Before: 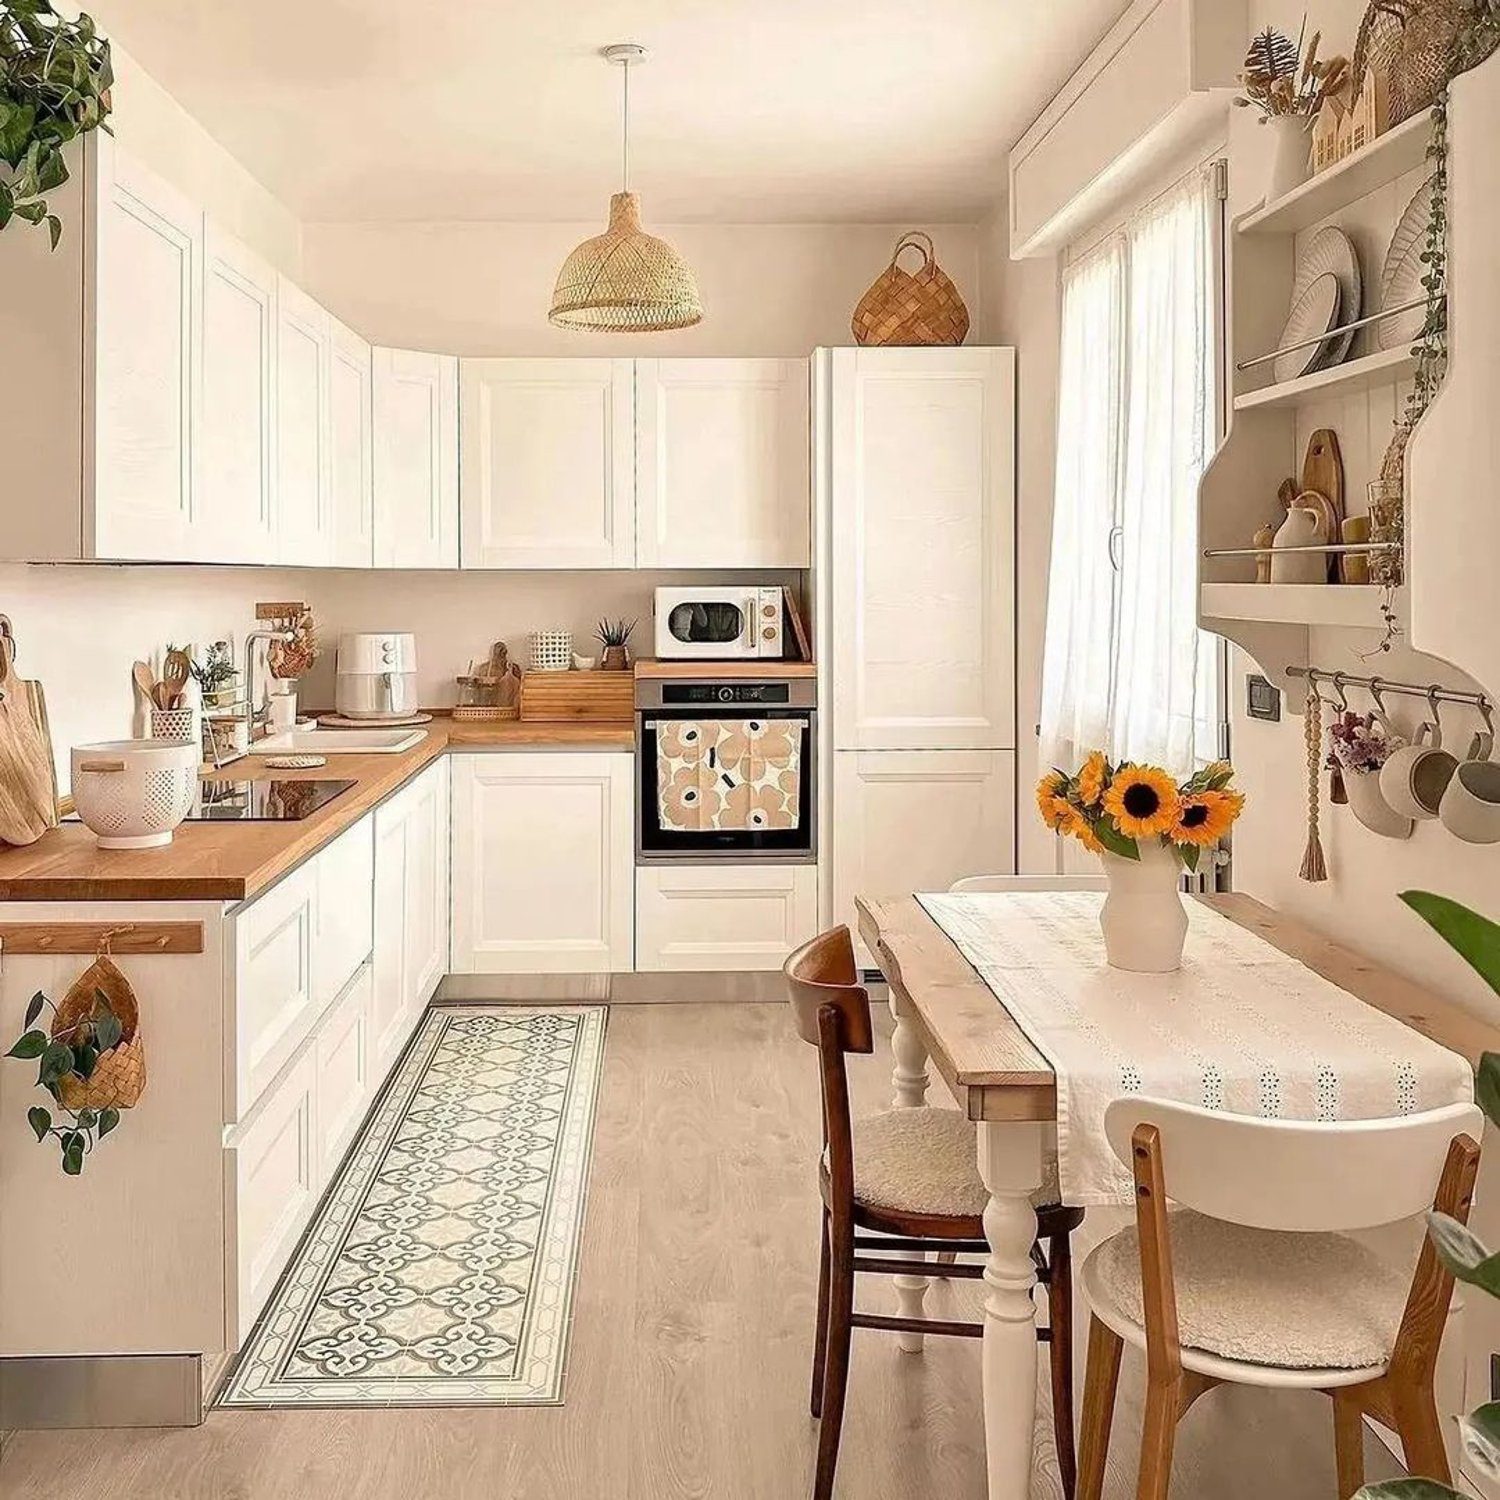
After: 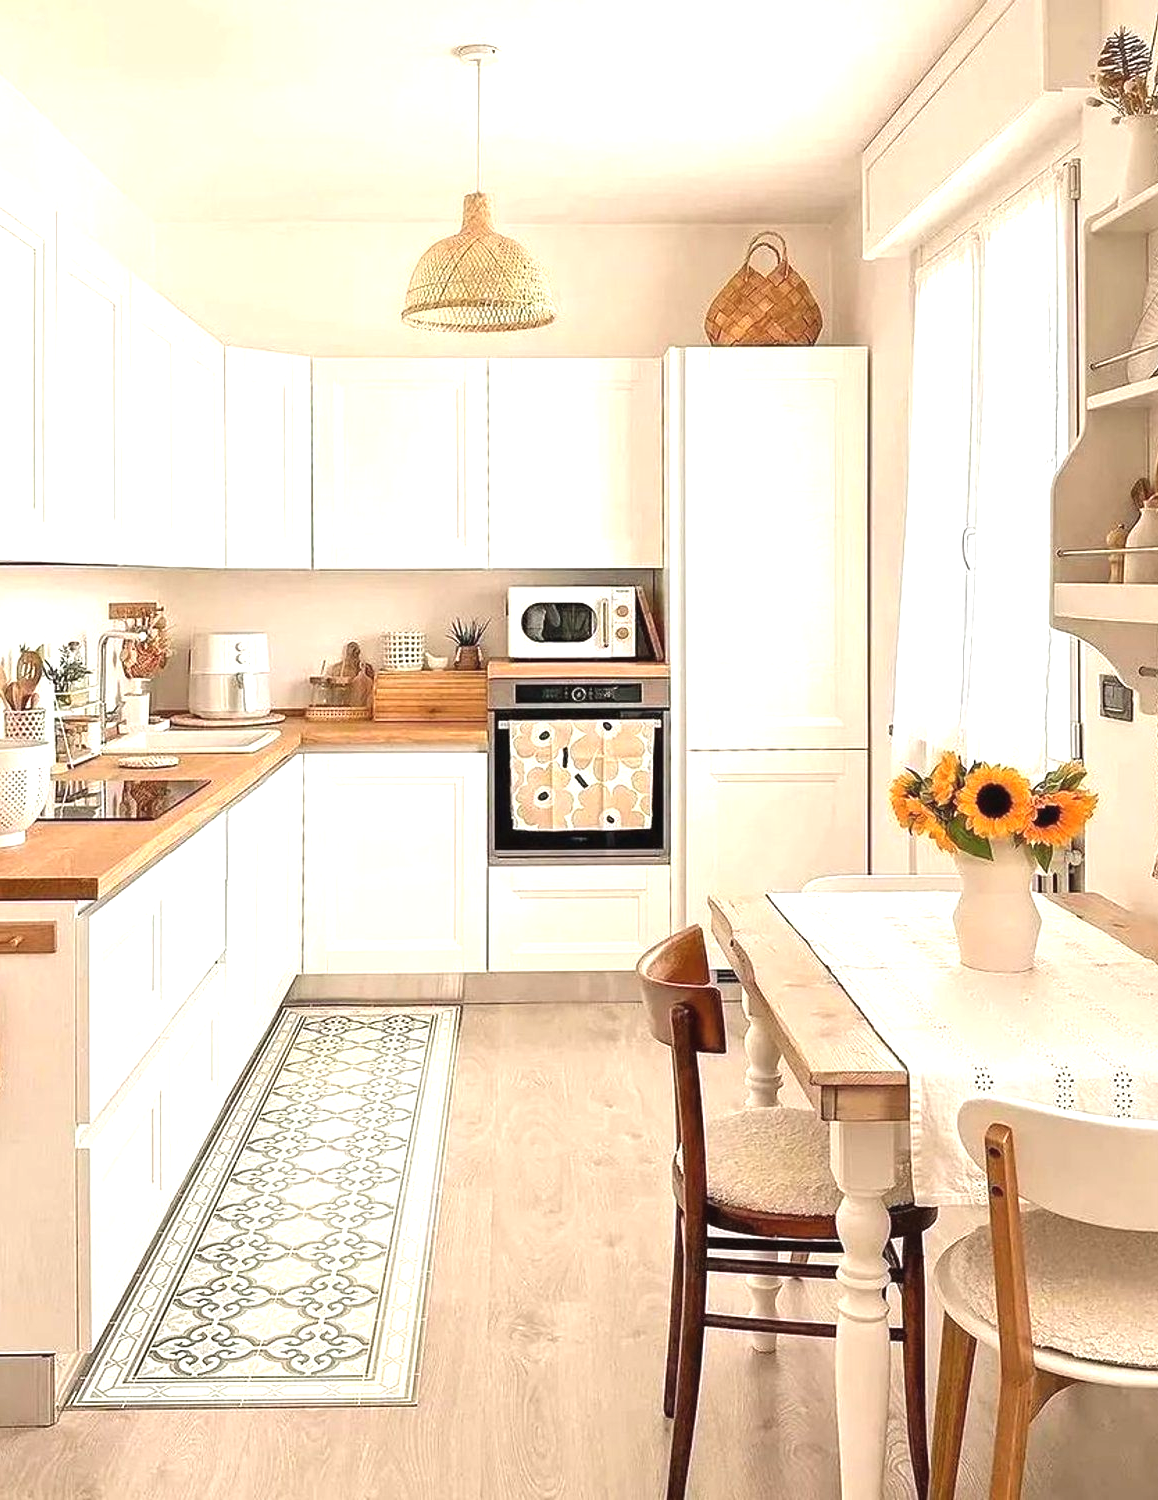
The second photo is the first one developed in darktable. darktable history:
crop: left 9.857%, right 12.896%
exposure: black level correction -0.002, exposure 0.71 EV, compensate highlight preservation false
